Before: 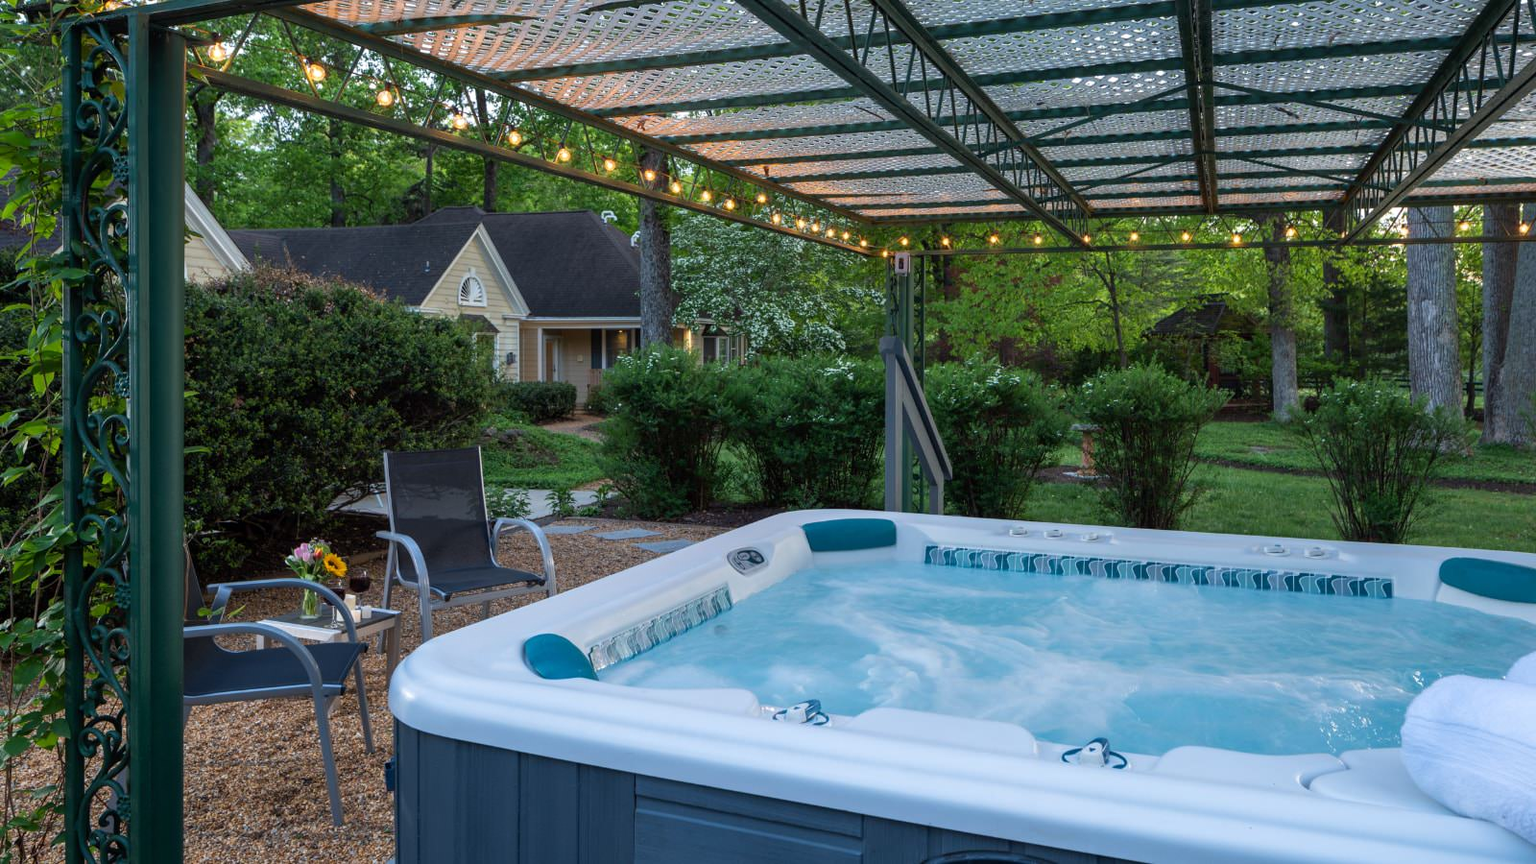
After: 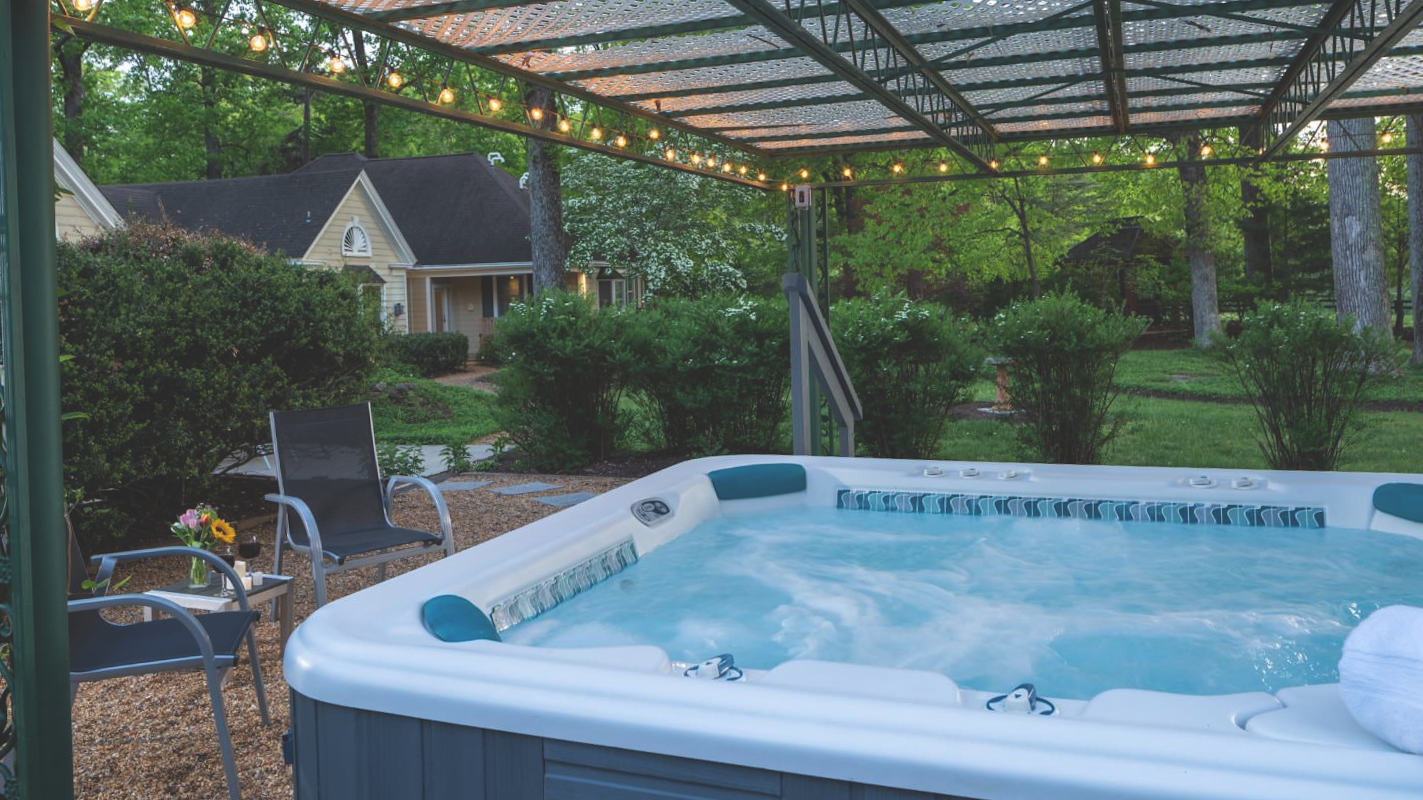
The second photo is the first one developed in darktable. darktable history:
crop and rotate: angle 1.96°, left 5.673%, top 5.673%
exposure: black level correction -0.023, exposure -0.039 EV, compensate highlight preservation false
